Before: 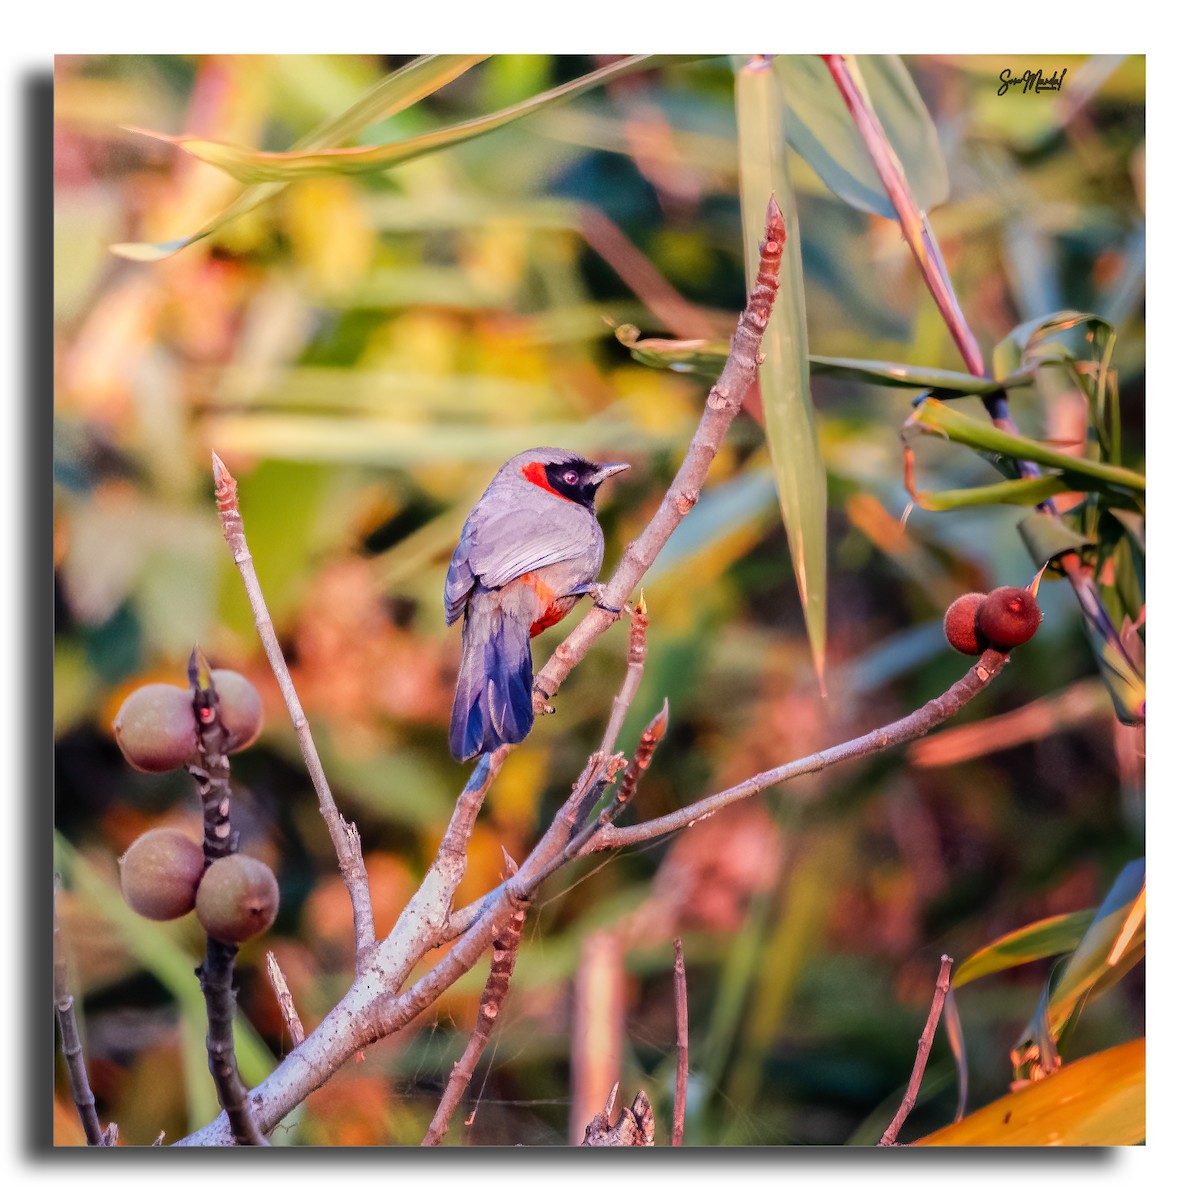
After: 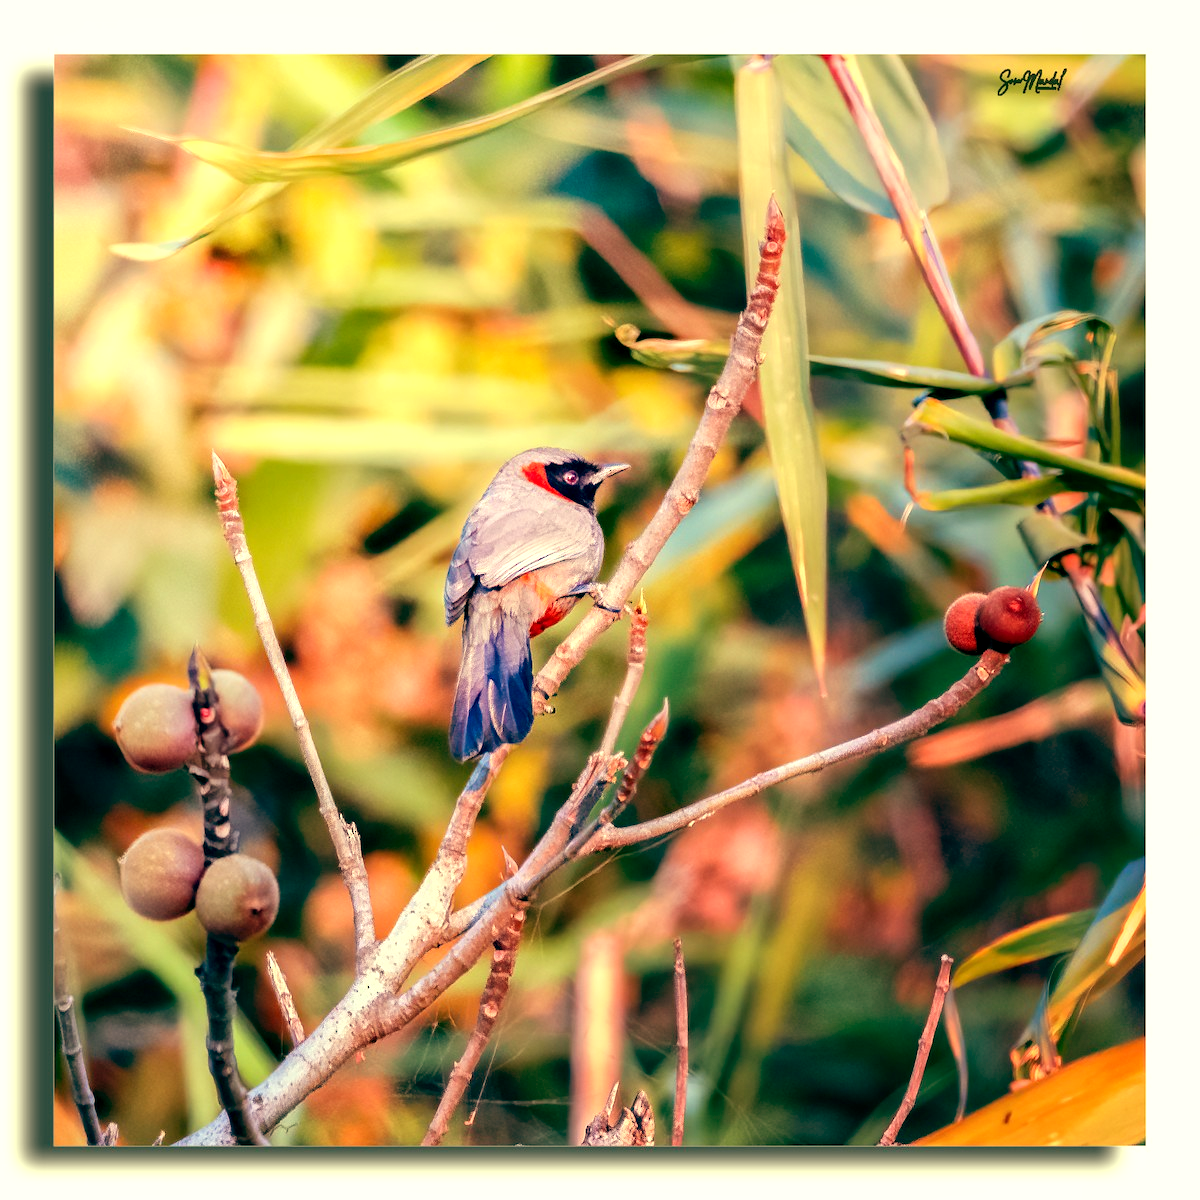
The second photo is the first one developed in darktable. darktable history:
exposure: exposure 0.6 EV, compensate highlight preservation false
color balance: mode lift, gamma, gain (sRGB), lift [1, 0.69, 1, 1], gamma [1, 1.482, 1, 1], gain [1, 1, 1, 0.802]
contrast equalizer: octaves 7, y [[0.6 ×6], [0.55 ×6], [0 ×6], [0 ×6], [0 ×6]], mix 0.15
